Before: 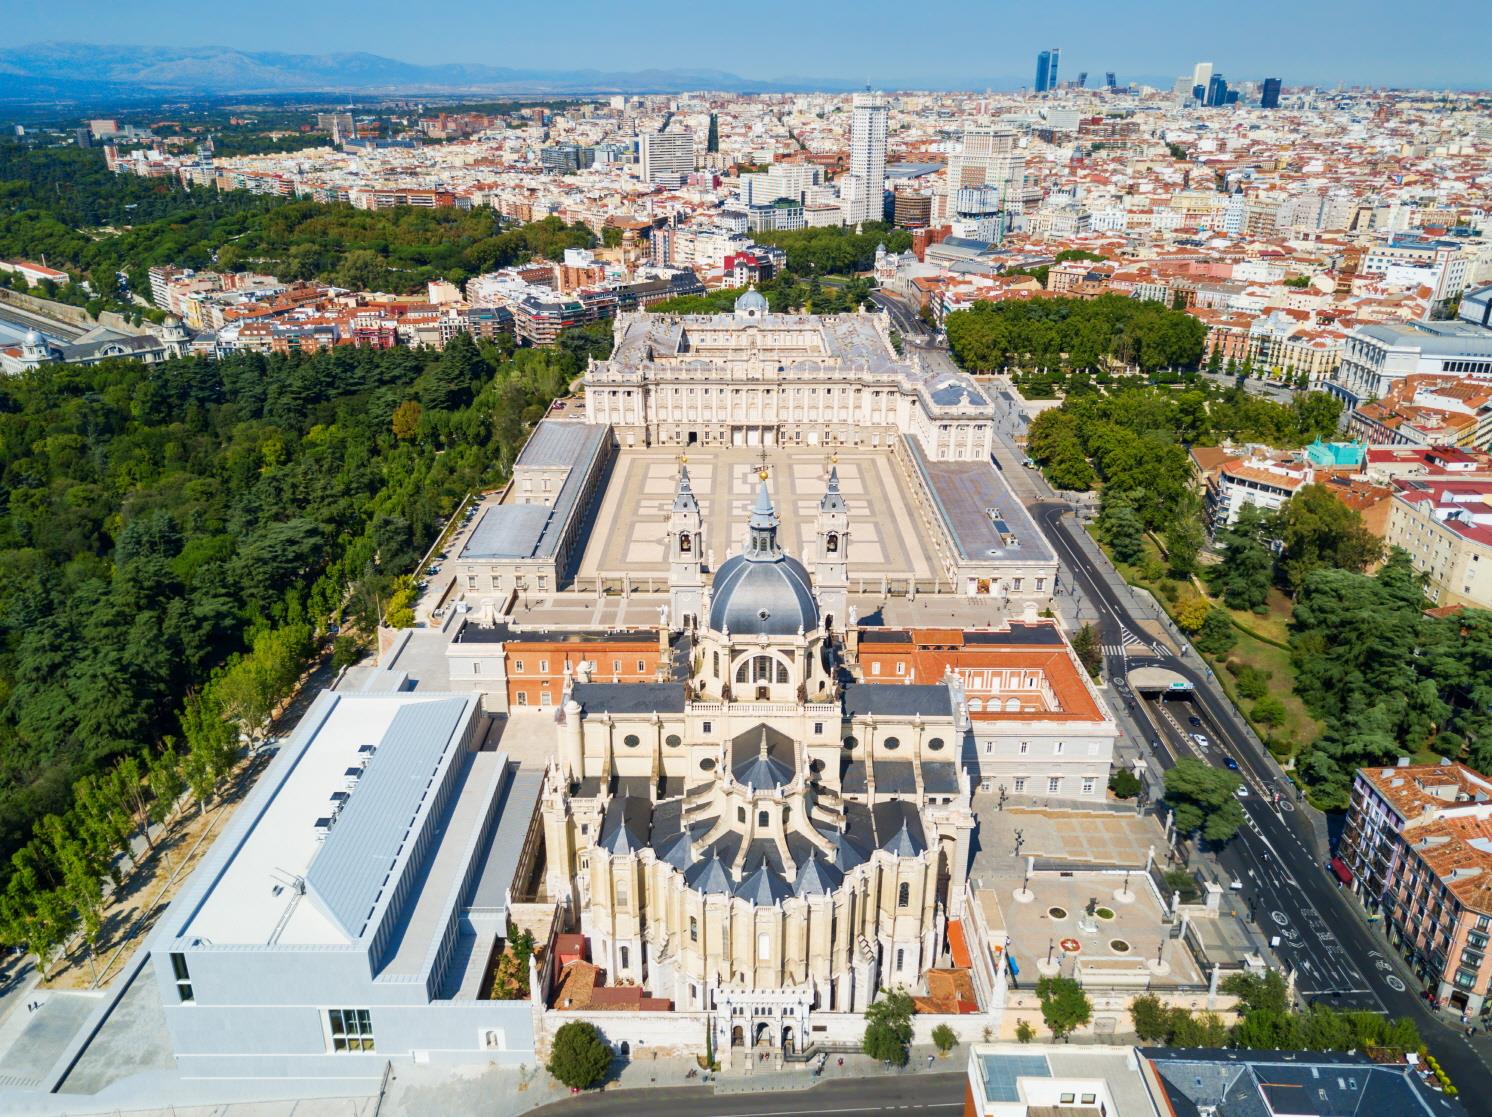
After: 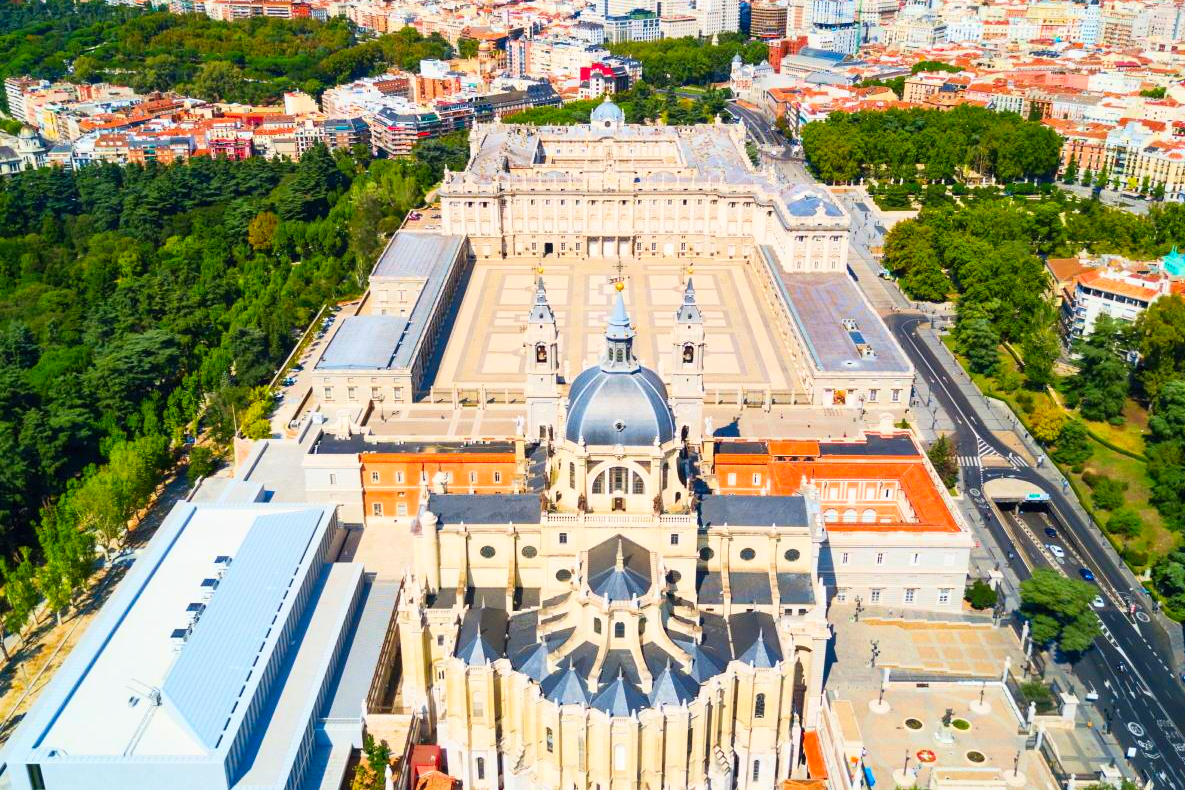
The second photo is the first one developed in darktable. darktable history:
color correction: saturation 1.34
crop: left 9.712%, top 16.928%, right 10.845%, bottom 12.332%
contrast brightness saturation: contrast 0.2, brightness 0.16, saturation 0.22
